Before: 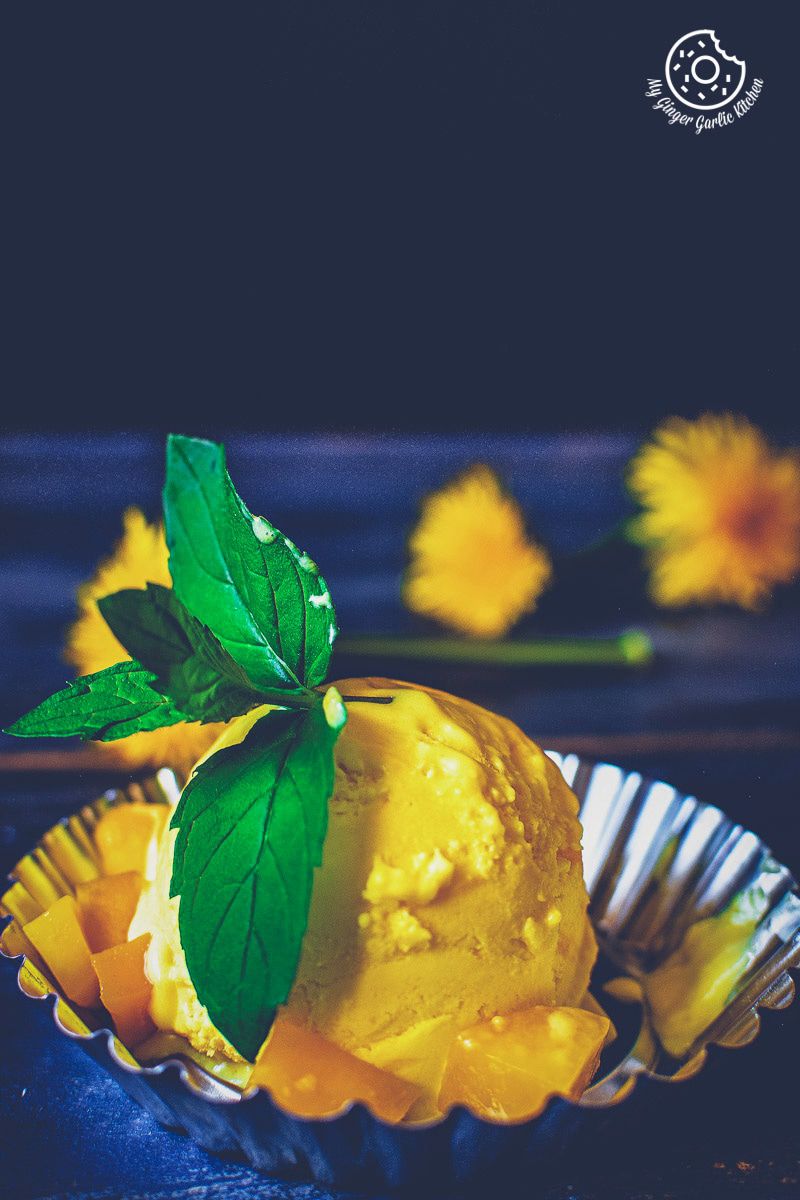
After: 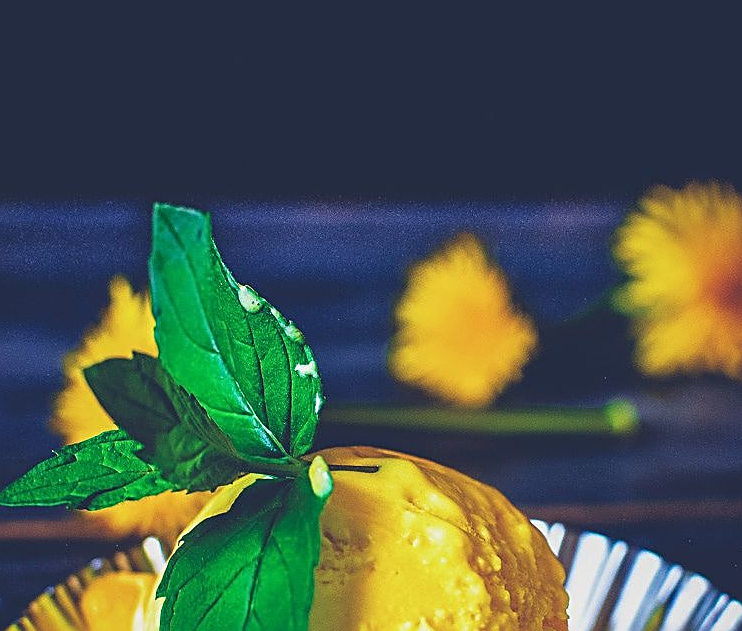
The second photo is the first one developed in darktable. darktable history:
sharpen: amount 0.588
crop: left 1.779%, top 19.271%, right 5.392%, bottom 28.13%
exposure: compensate highlight preservation false
